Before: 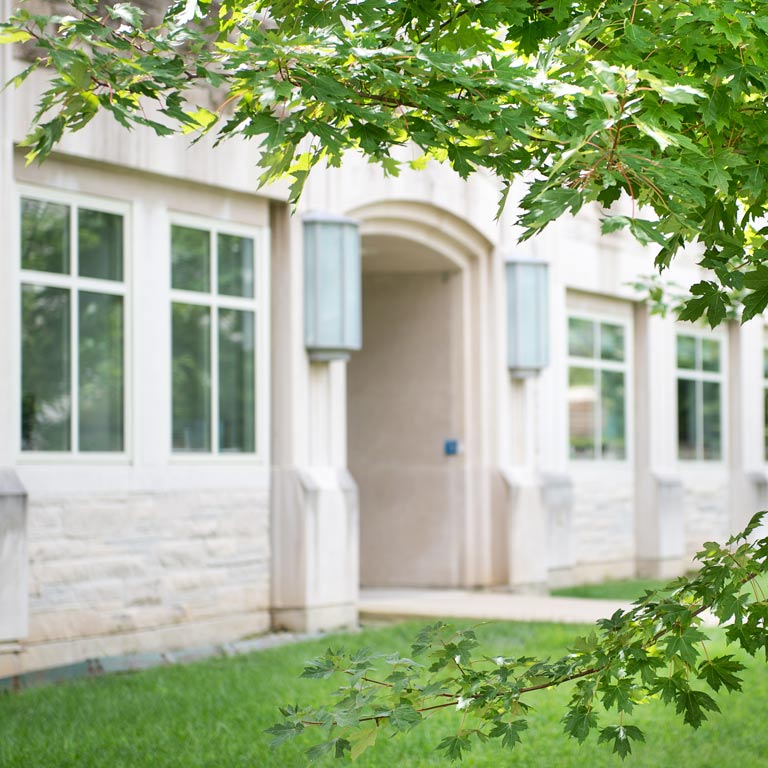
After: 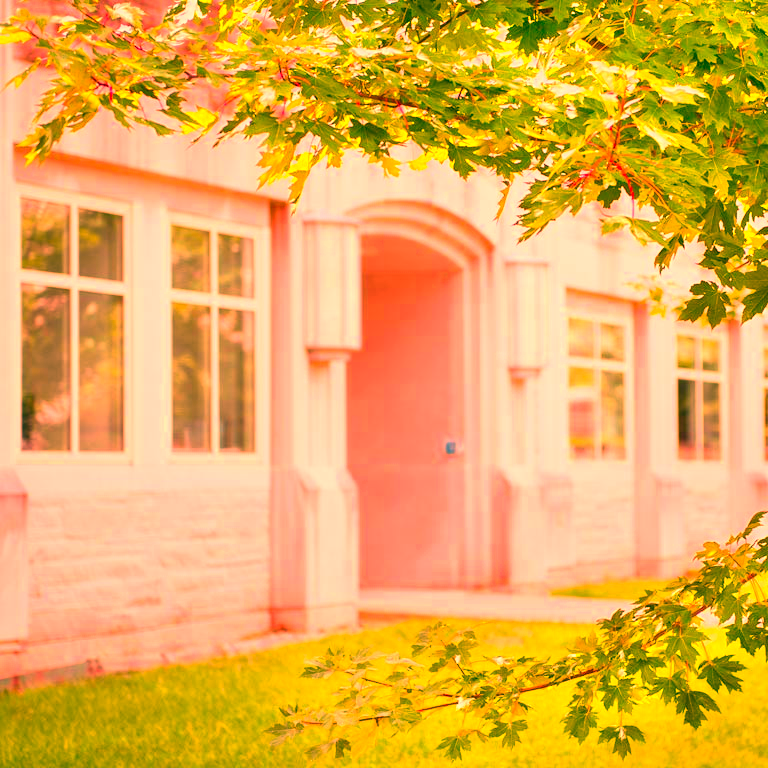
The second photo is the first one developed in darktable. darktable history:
exposure: exposure 0.781 EV, compensate highlight preservation false
color correction: highlights a* 19.5, highlights b* -11.53, saturation 1.69
white balance: red 1.467, blue 0.684
